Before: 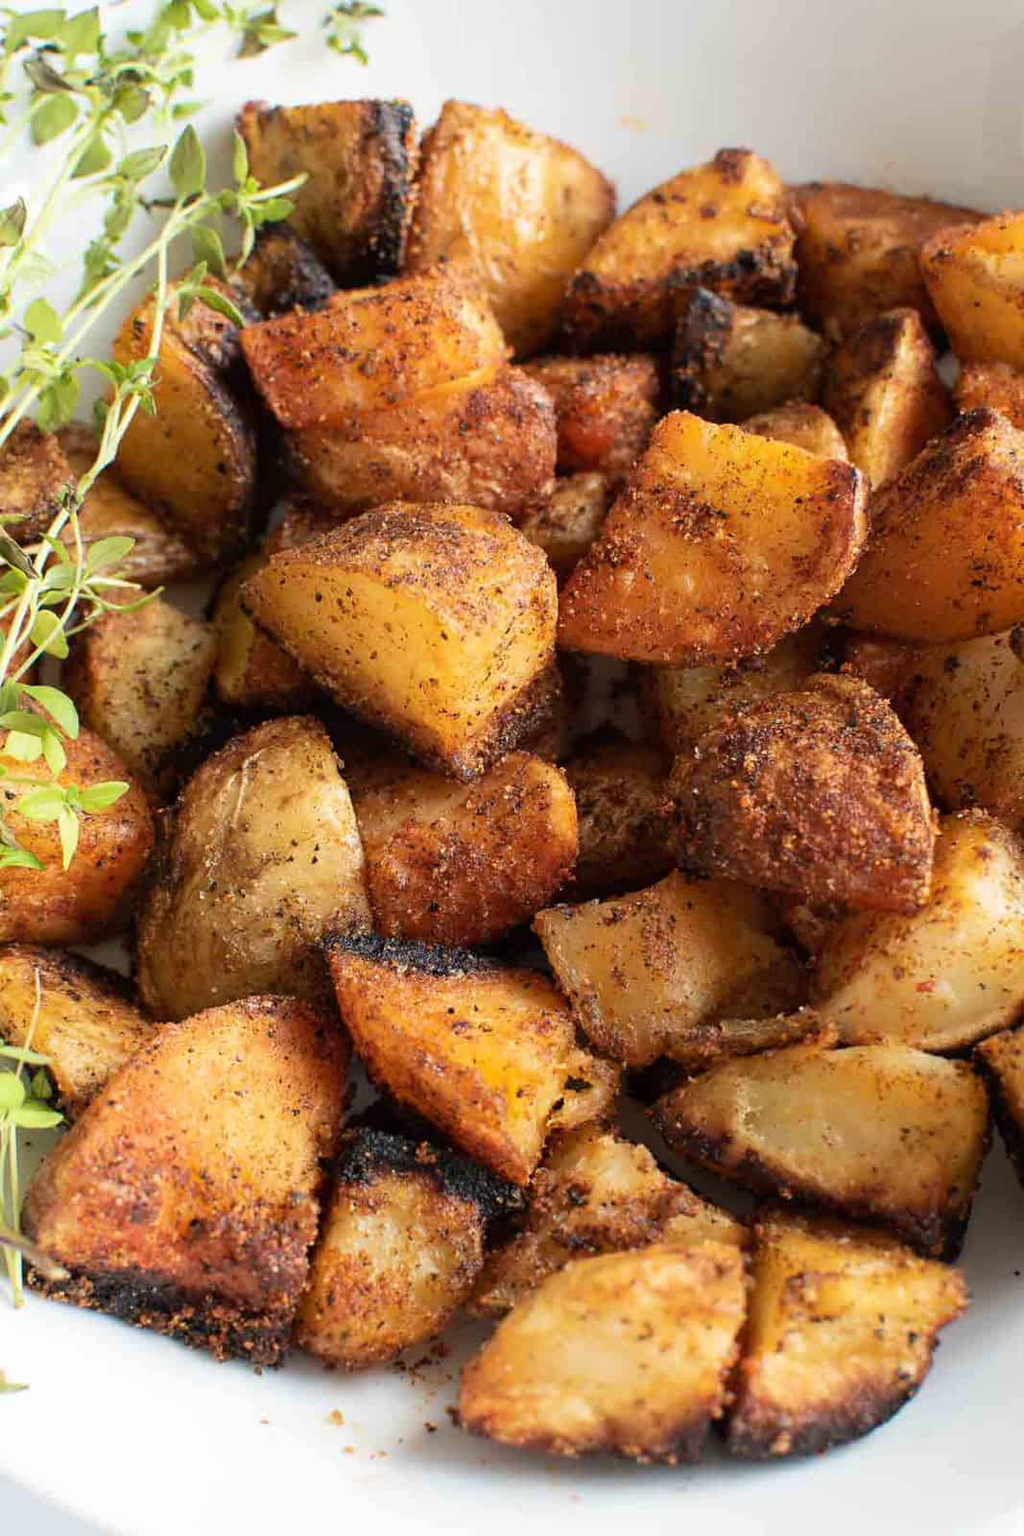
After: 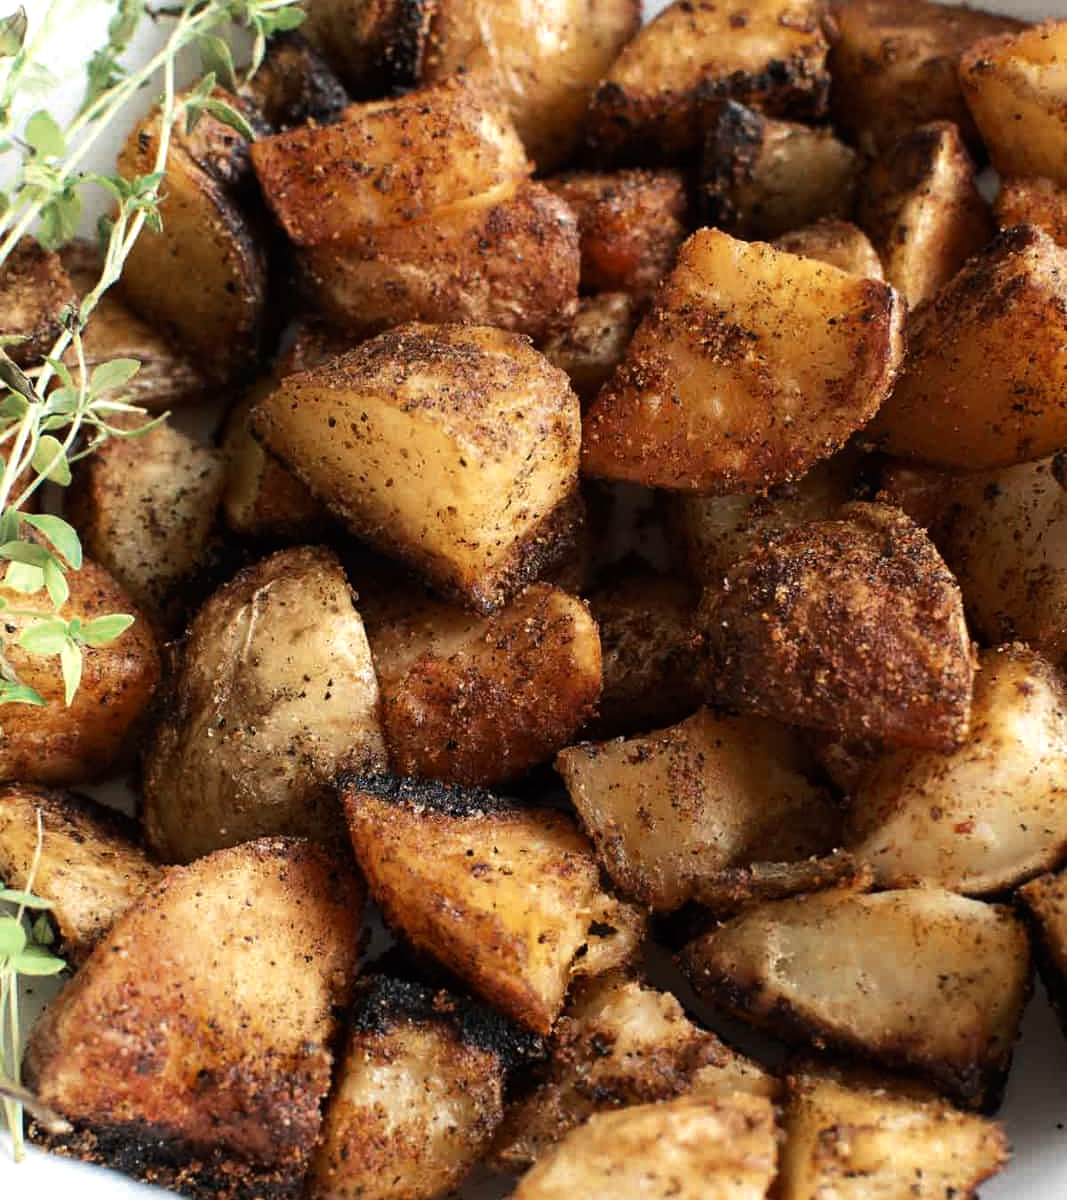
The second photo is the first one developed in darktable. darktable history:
color zones: curves: ch0 [(0, 0.5) (0.125, 0.4) (0.25, 0.5) (0.375, 0.4) (0.5, 0.4) (0.625, 0.35) (0.75, 0.35) (0.875, 0.5)]; ch1 [(0, 0.35) (0.125, 0.45) (0.25, 0.35) (0.375, 0.35) (0.5, 0.35) (0.625, 0.35) (0.75, 0.45) (0.875, 0.35)]; ch2 [(0, 0.6) (0.125, 0.5) (0.25, 0.5) (0.375, 0.6) (0.5, 0.6) (0.625, 0.5) (0.75, 0.5) (0.875, 0.5)]
tone equalizer: -8 EV -0.75 EV, -7 EV -0.7 EV, -6 EV -0.6 EV, -5 EV -0.4 EV, -3 EV 0.4 EV, -2 EV 0.6 EV, -1 EV 0.7 EV, +0 EV 0.75 EV, edges refinement/feathering 500, mask exposure compensation -1.57 EV, preserve details no
crop and rotate: top 12.5%, bottom 12.5%
exposure: exposure -0.36 EV, compensate highlight preservation false
